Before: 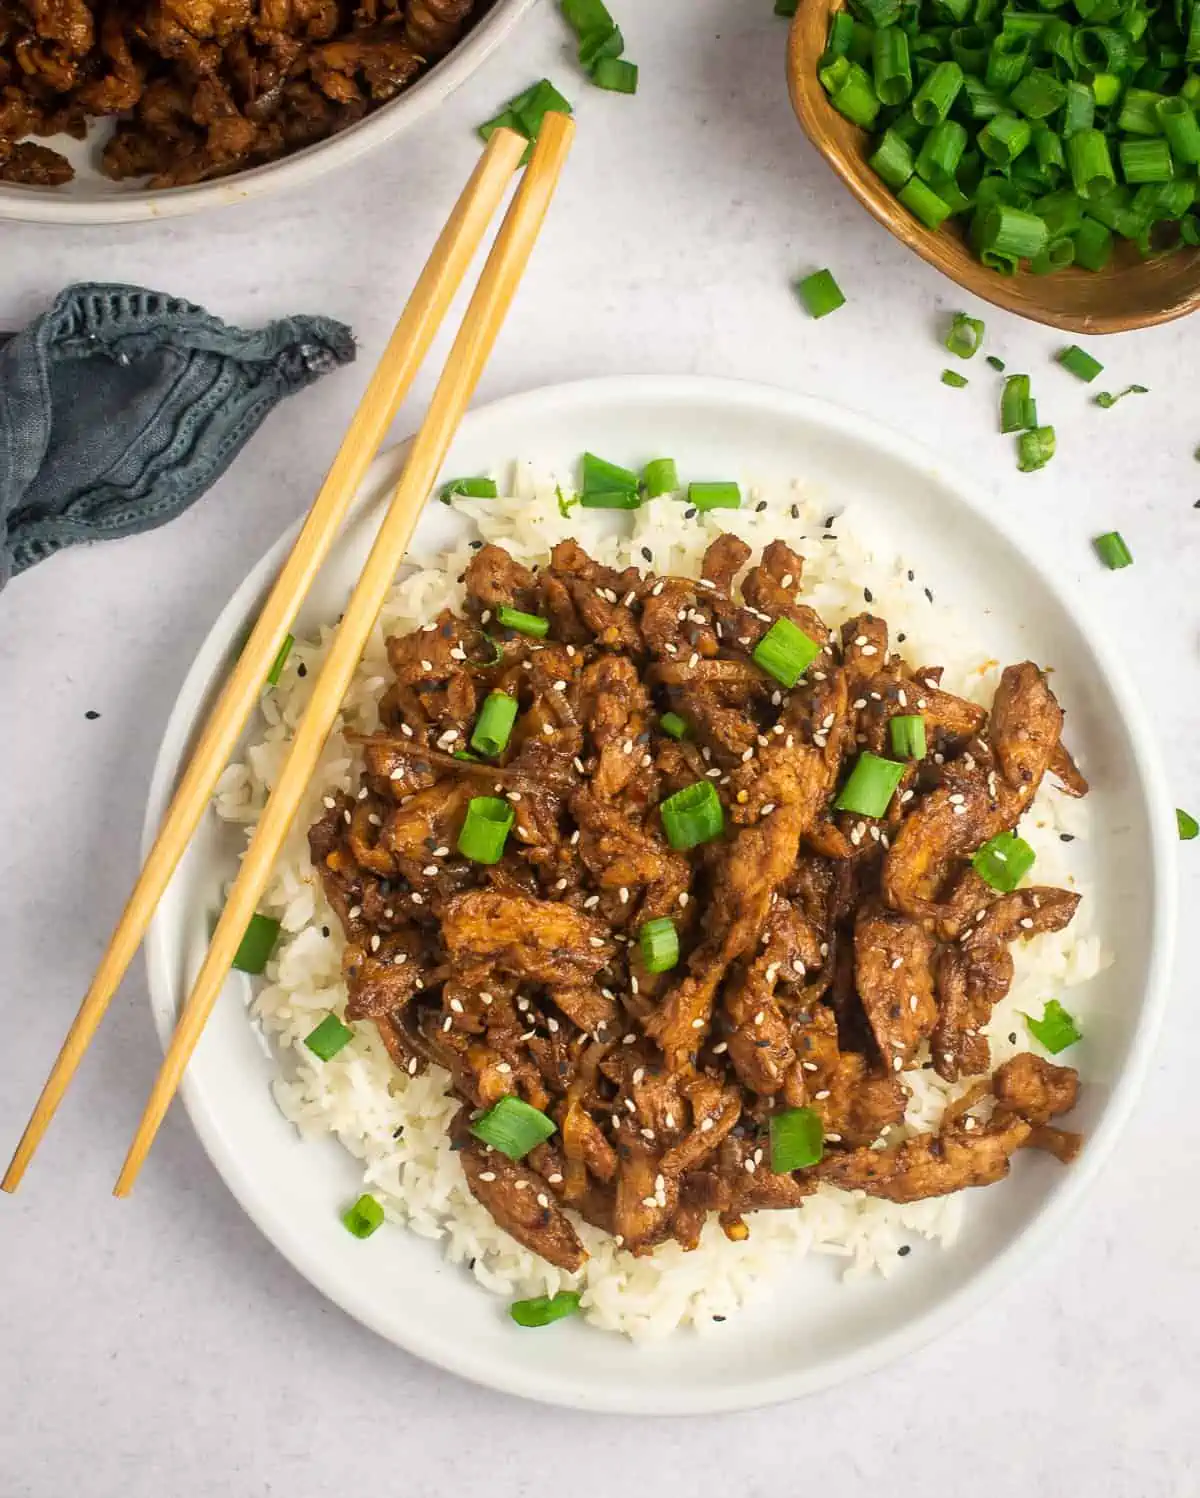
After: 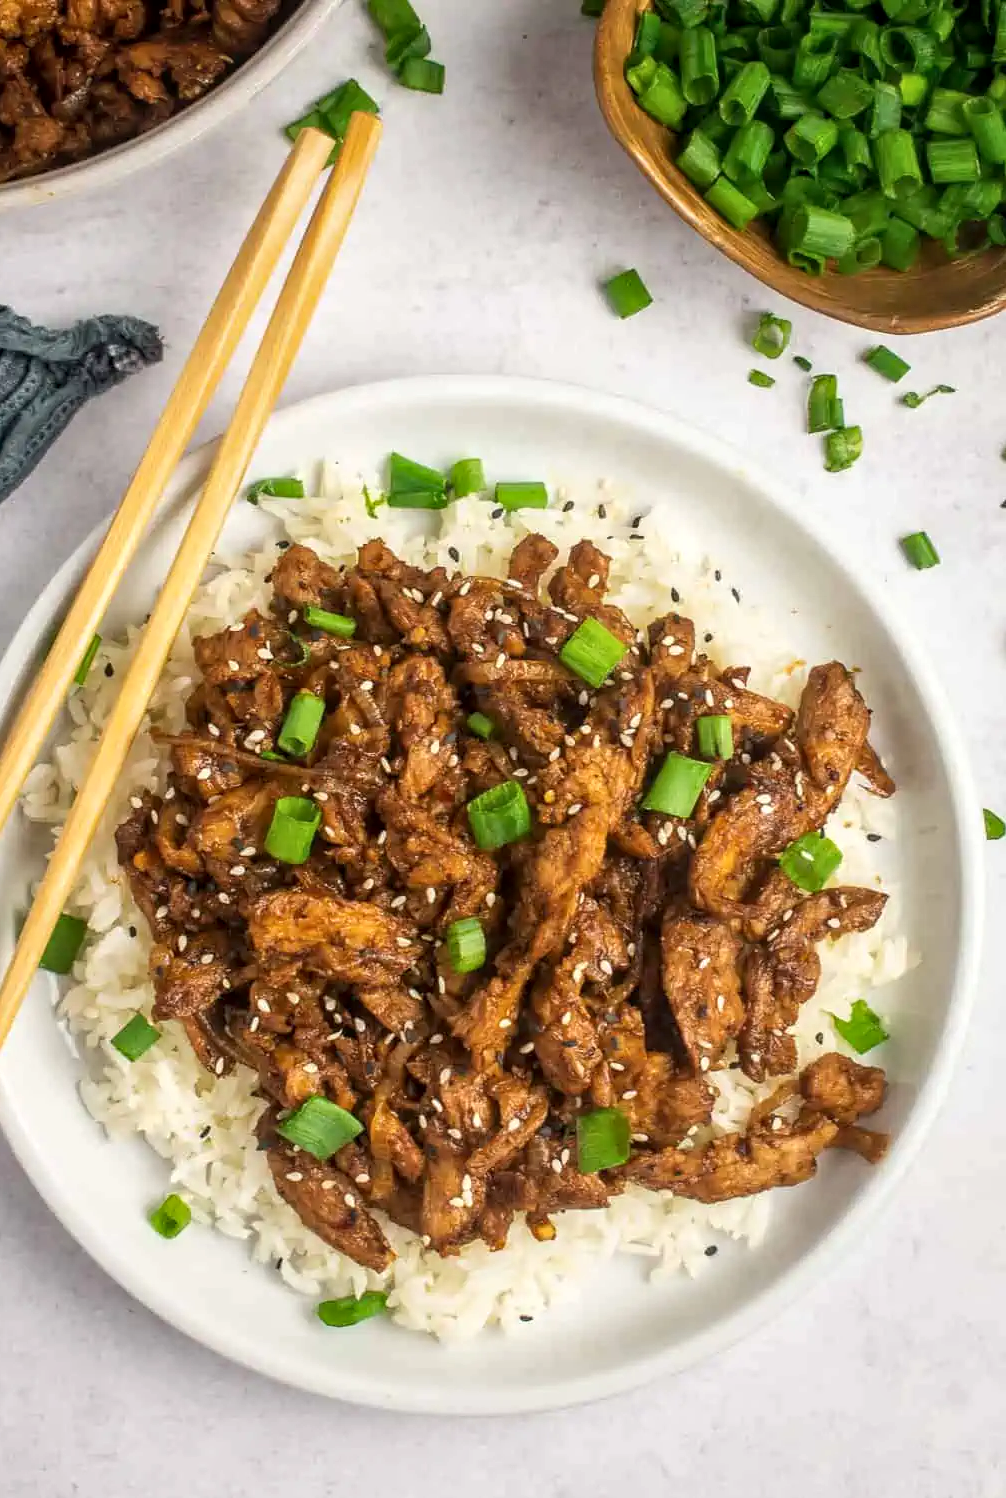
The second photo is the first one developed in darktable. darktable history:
crop: left 16.145%
local contrast: on, module defaults
